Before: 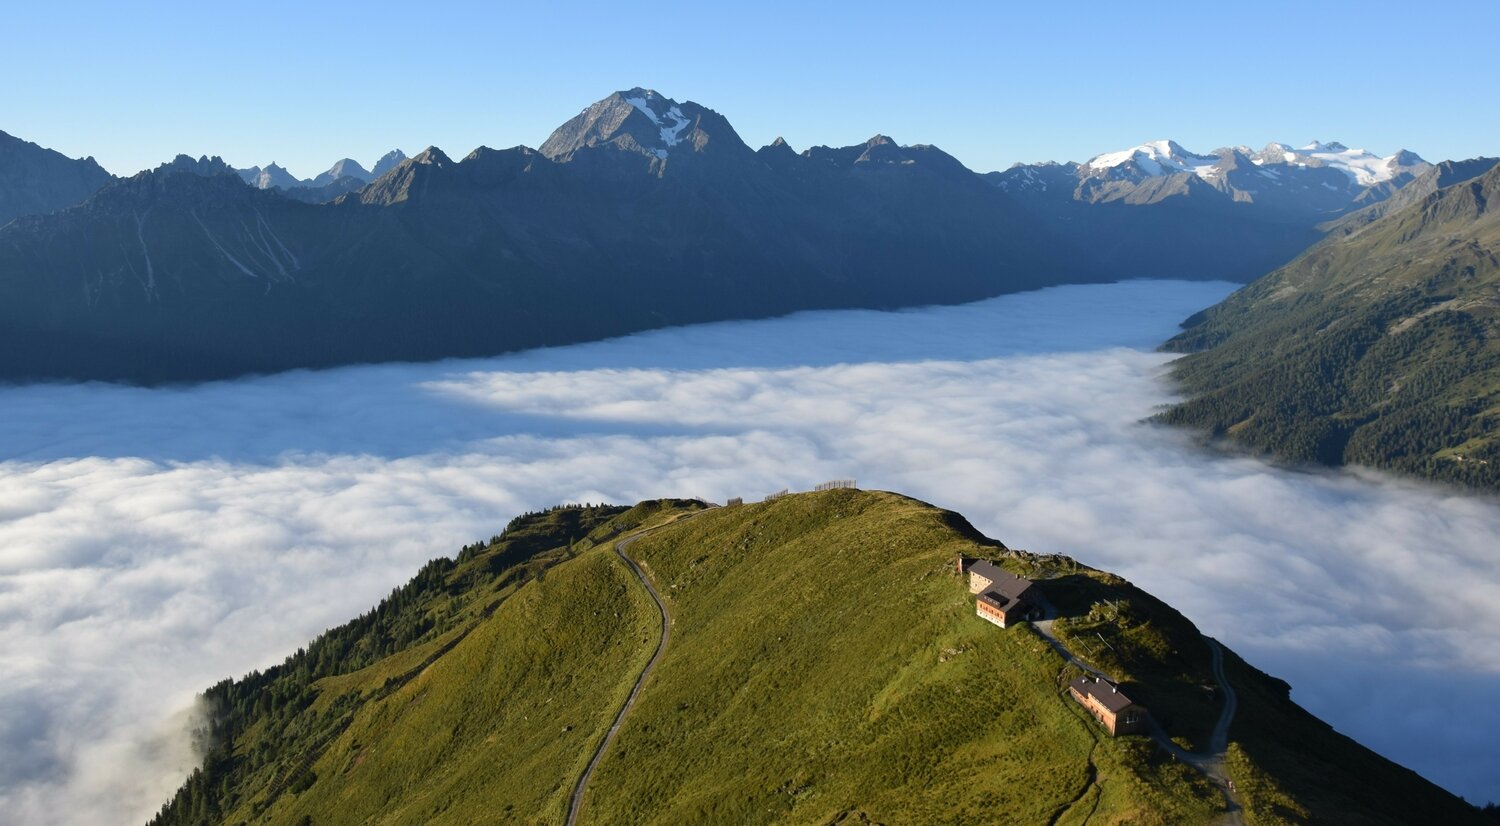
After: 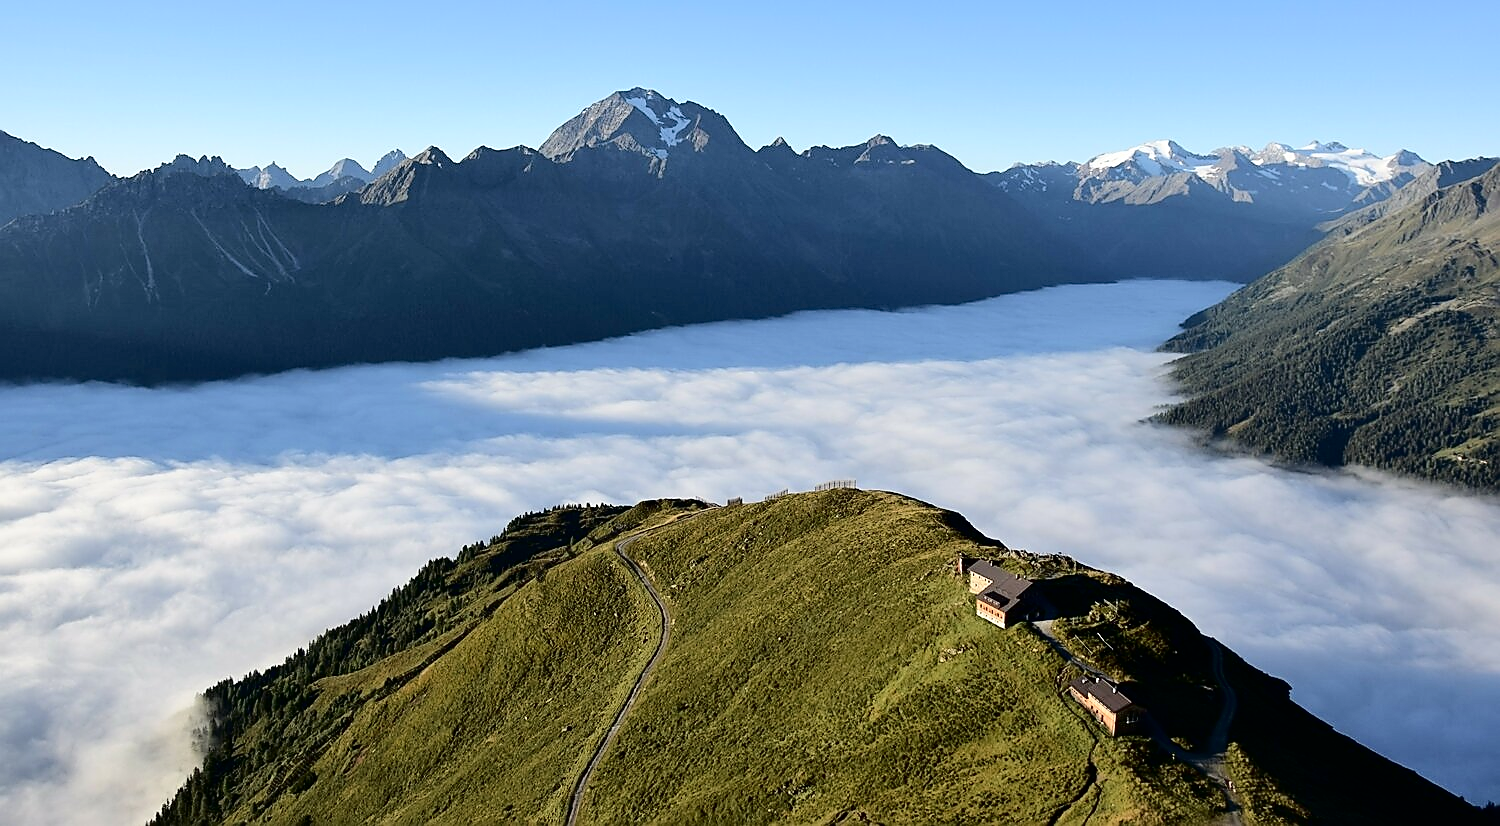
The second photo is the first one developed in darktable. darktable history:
sharpen: radius 1.4, amount 1.249, threshold 0.694
tone curve: curves: ch0 [(0, 0) (0.003, 0) (0.011, 0.001) (0.025, 0.003) (0.044, 0.005) (0.069, 0.012) (0.1, 0.023) (0.136, 0.039) (0.177, 0.088) (0.224, 0.15) (0.277, 0.24) (0.335, 0.337) (0.399, 0.437) (0.468, 0.535) (0.543, 0.629) (0.623, 0.71) (0.709, 0.782) (0.801, 0.856) (0.898, 0.94) (1, 1)], color space Lab, independent channels, preserve colors none
shadows and highlights: shadows 34.34, highlights -35.13, soften with gaussian
